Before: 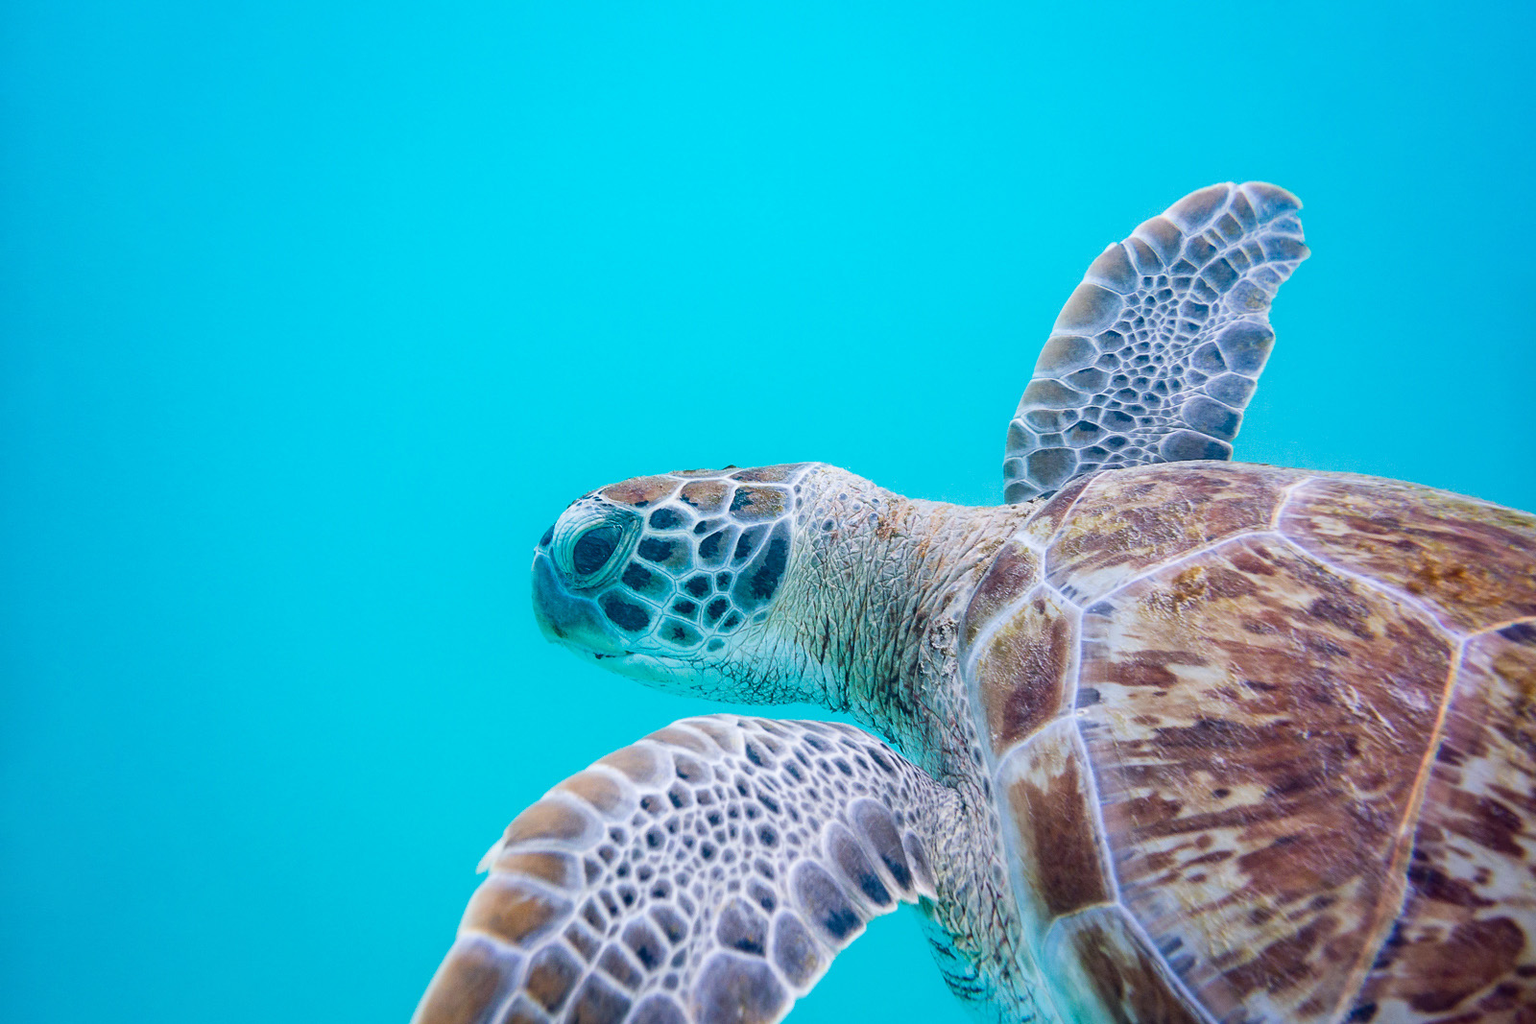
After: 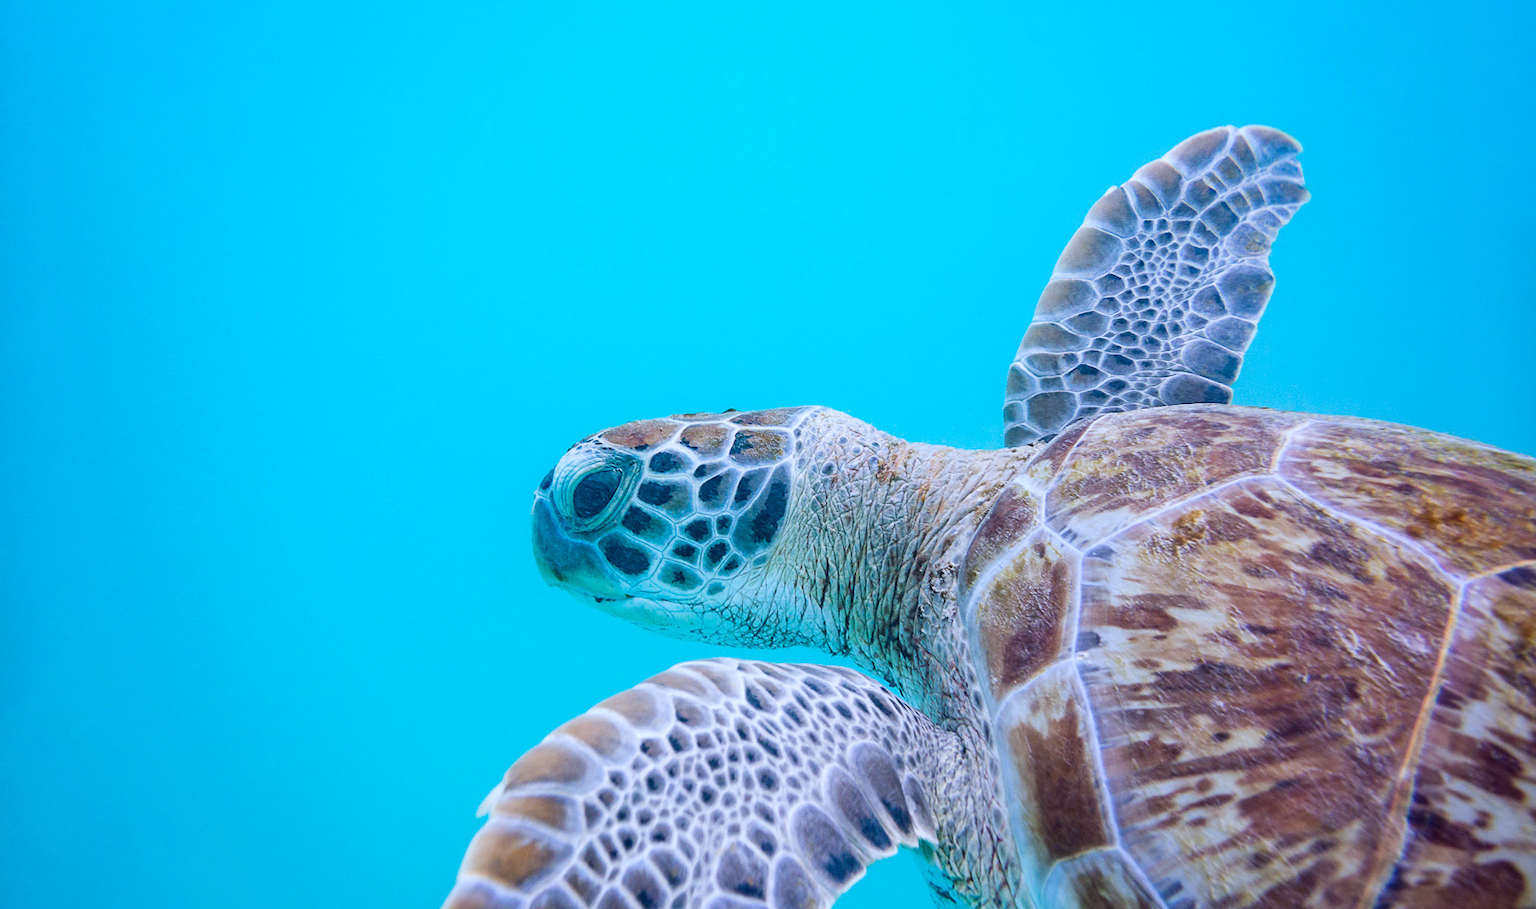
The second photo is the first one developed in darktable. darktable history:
crop and rotate: top 5.609%, bottom 5.609%
white balance: red 0.954, blue 1.079
